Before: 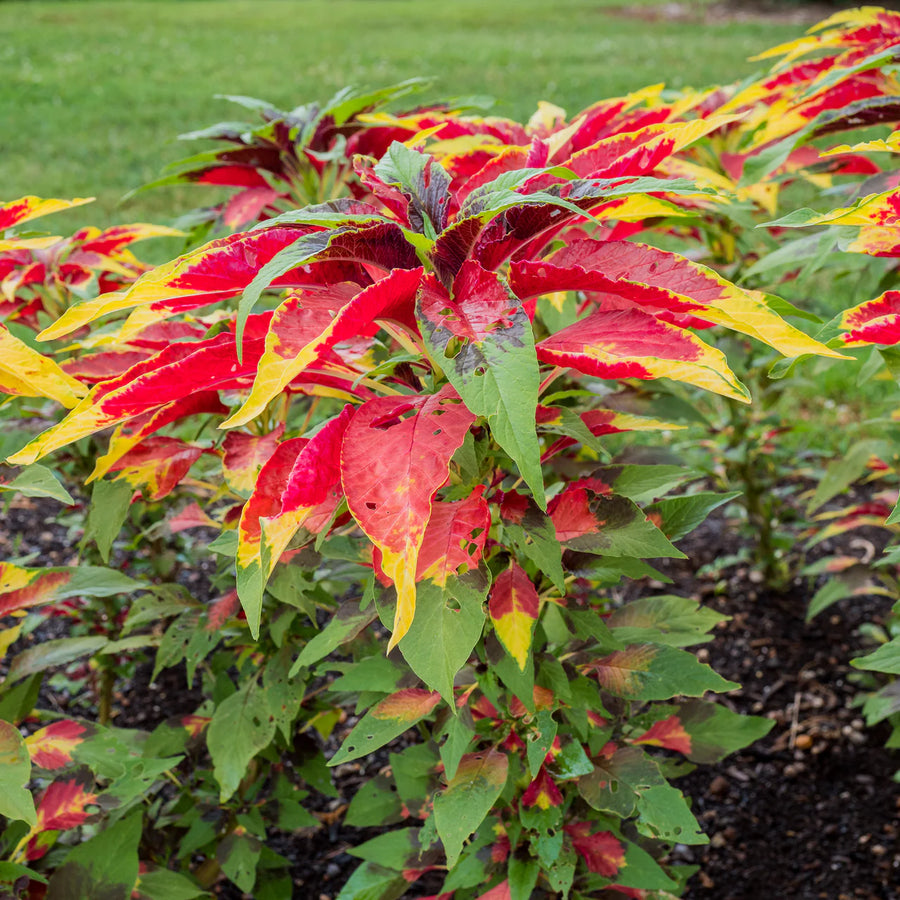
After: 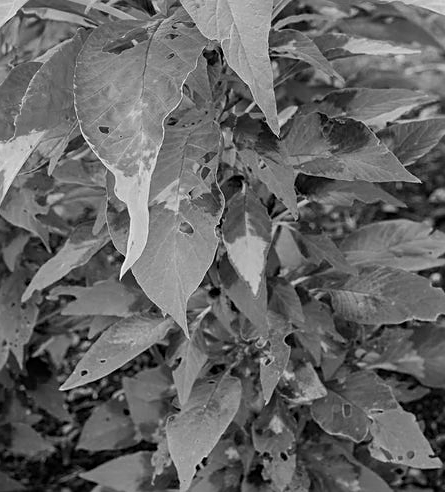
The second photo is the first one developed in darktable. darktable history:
crop: left 29.672%, top 41.786%, right 20.851%, bottom 3.487%
monochrome: size 1
shadows and highlights: radius 108.52, shadows 23.73, highlights -59.32, low approximation 0.01, soften with gaussian
sharpen: on, module defaults
